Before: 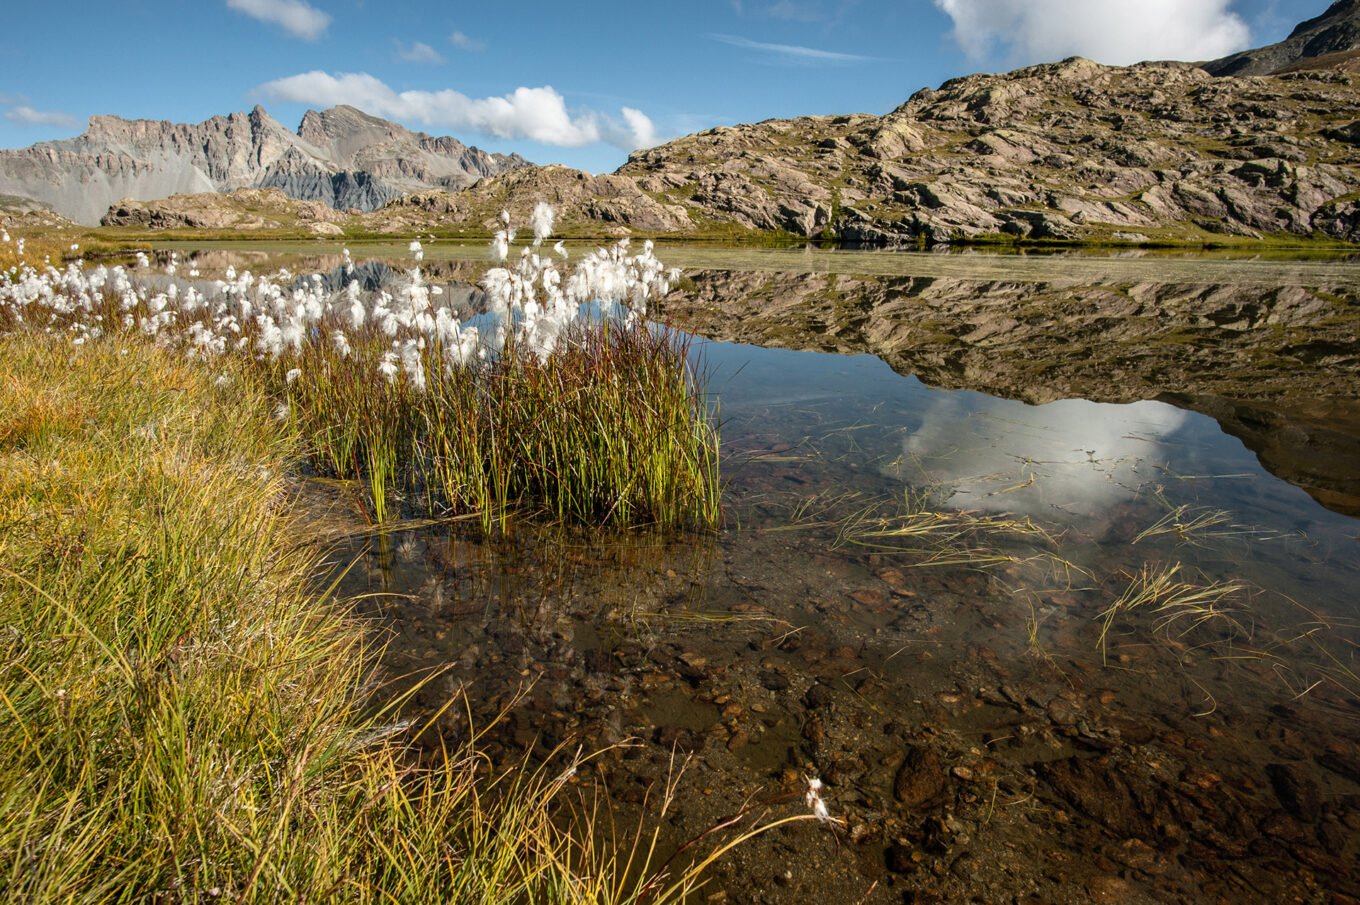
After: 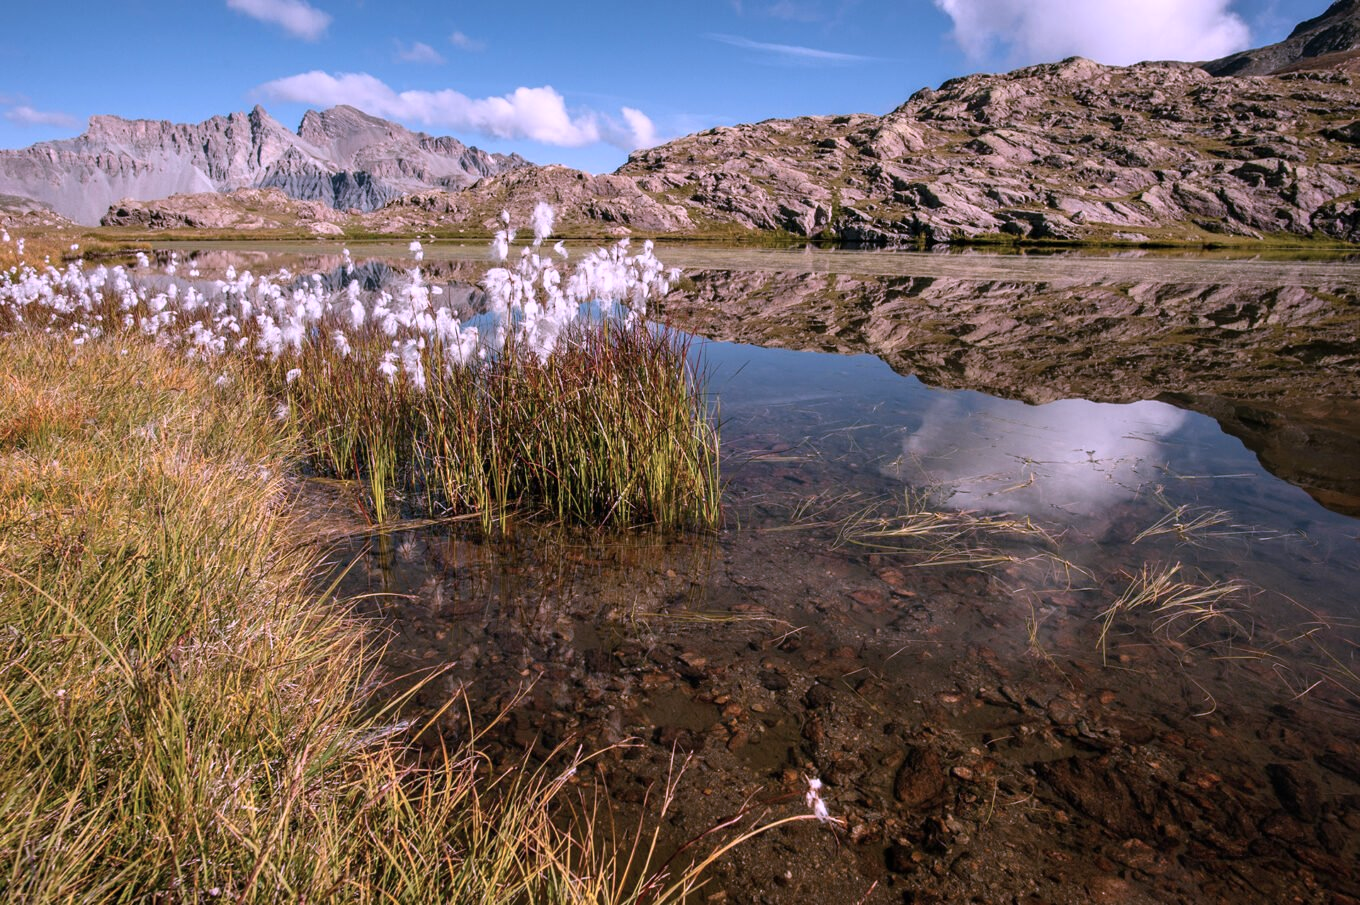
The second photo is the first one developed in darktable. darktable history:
color correction: highlights a* 15.02, highlights b* -25.23
